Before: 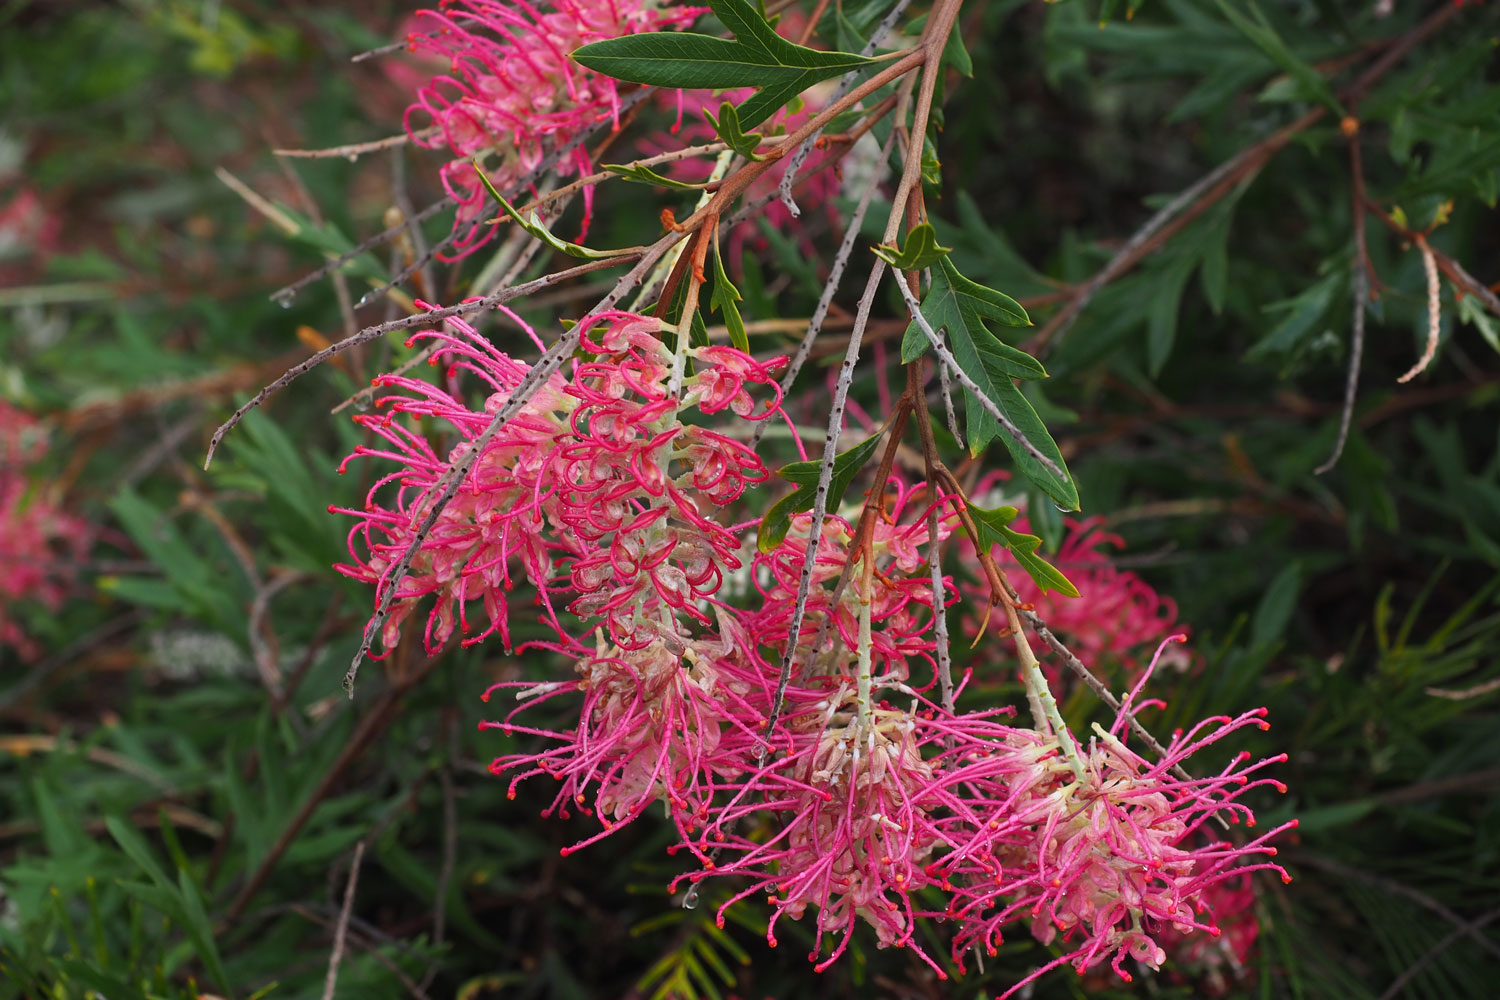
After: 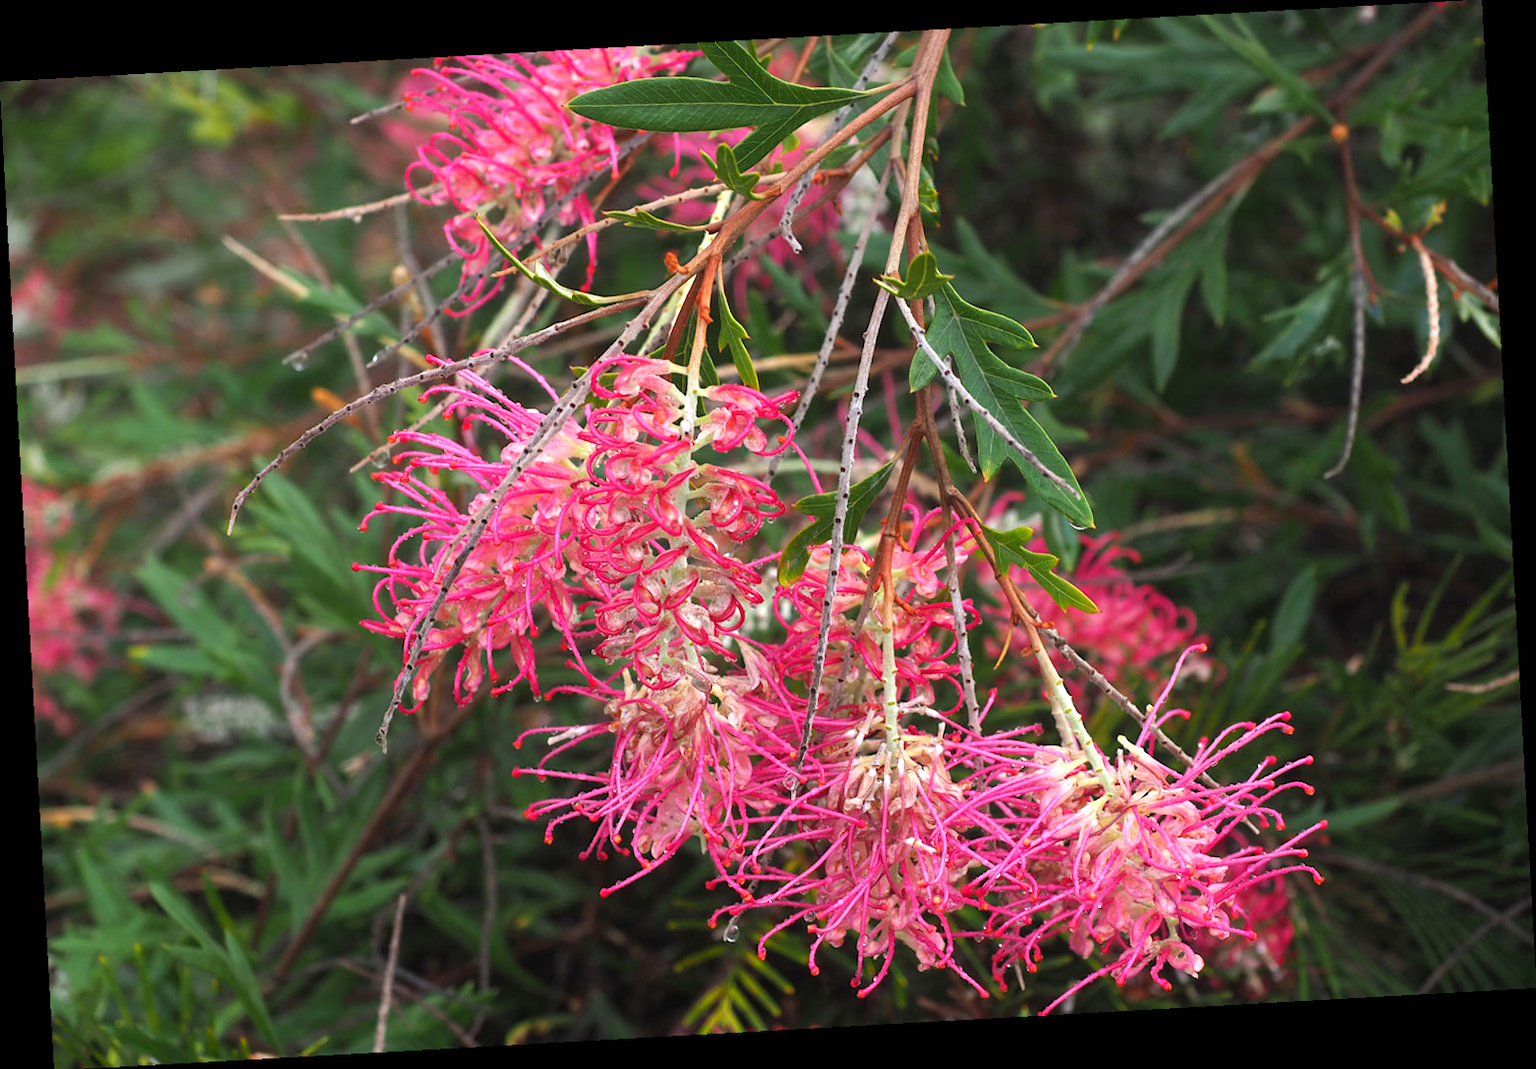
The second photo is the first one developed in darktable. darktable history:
rotate and perspective: rotation -3.18°, automatic cropping off
exposure: black level correction 0, exposure 0.7 EV, compensate exposure bias true, compensate highlight preservation false
tone equalizer: on, module defaults
